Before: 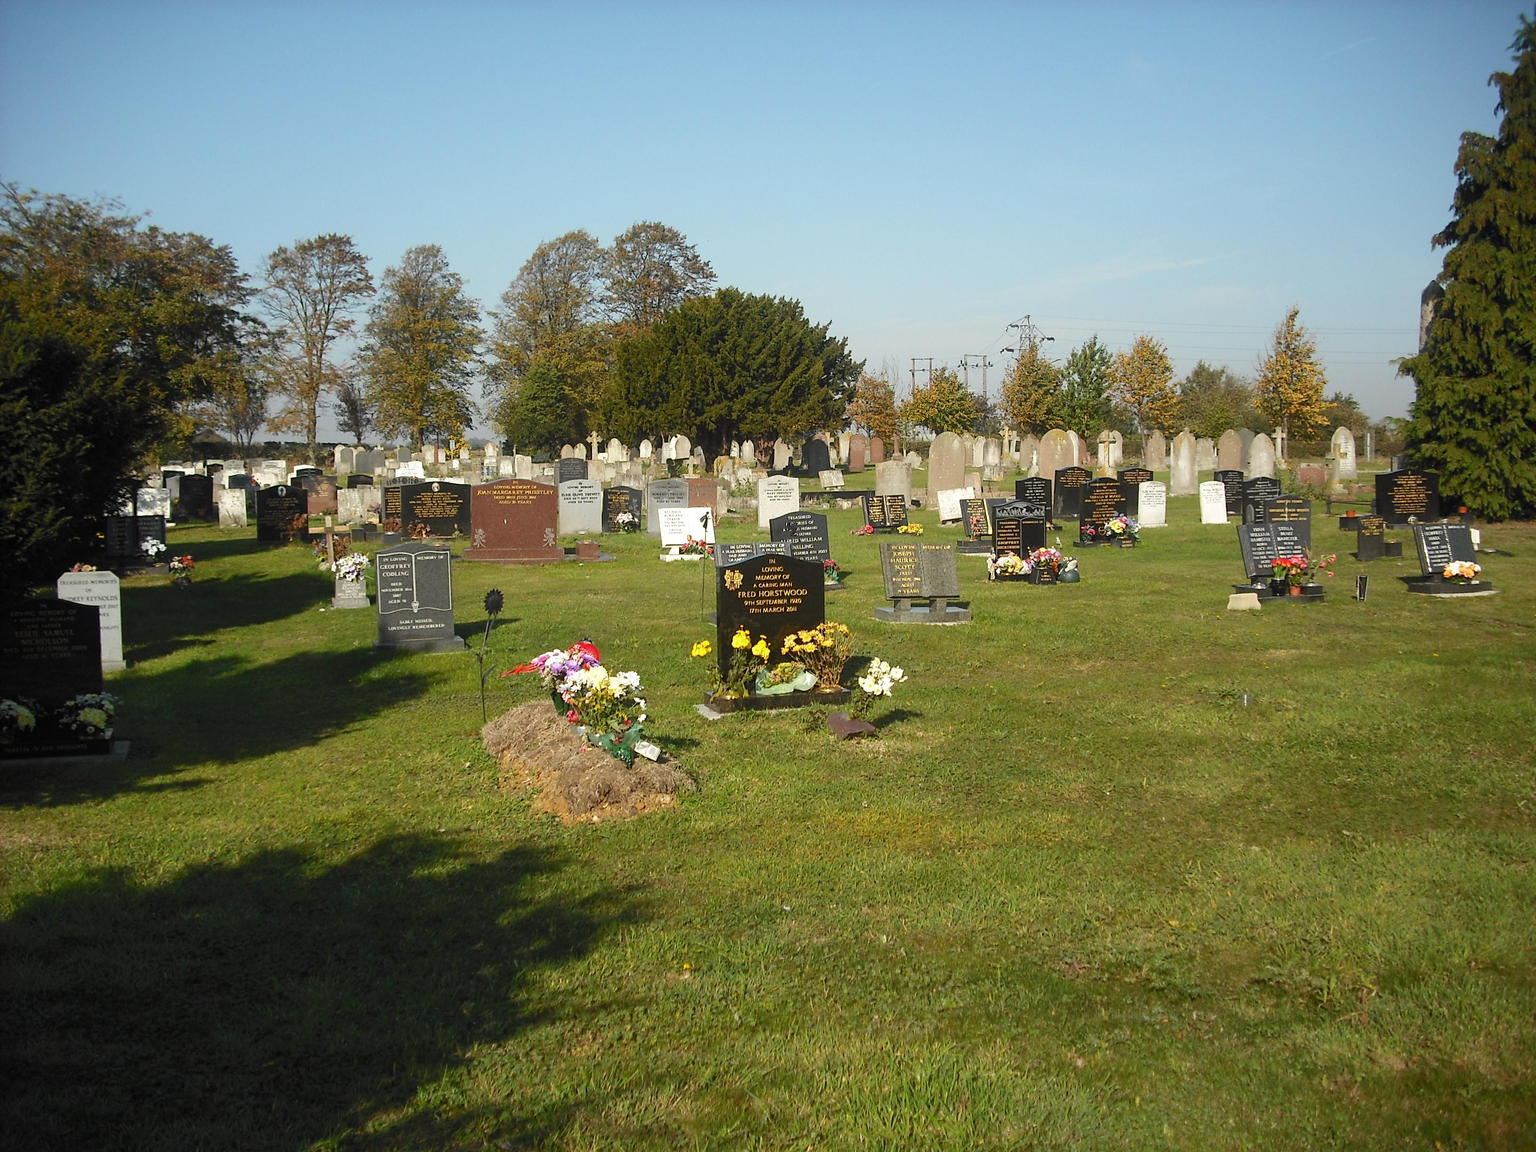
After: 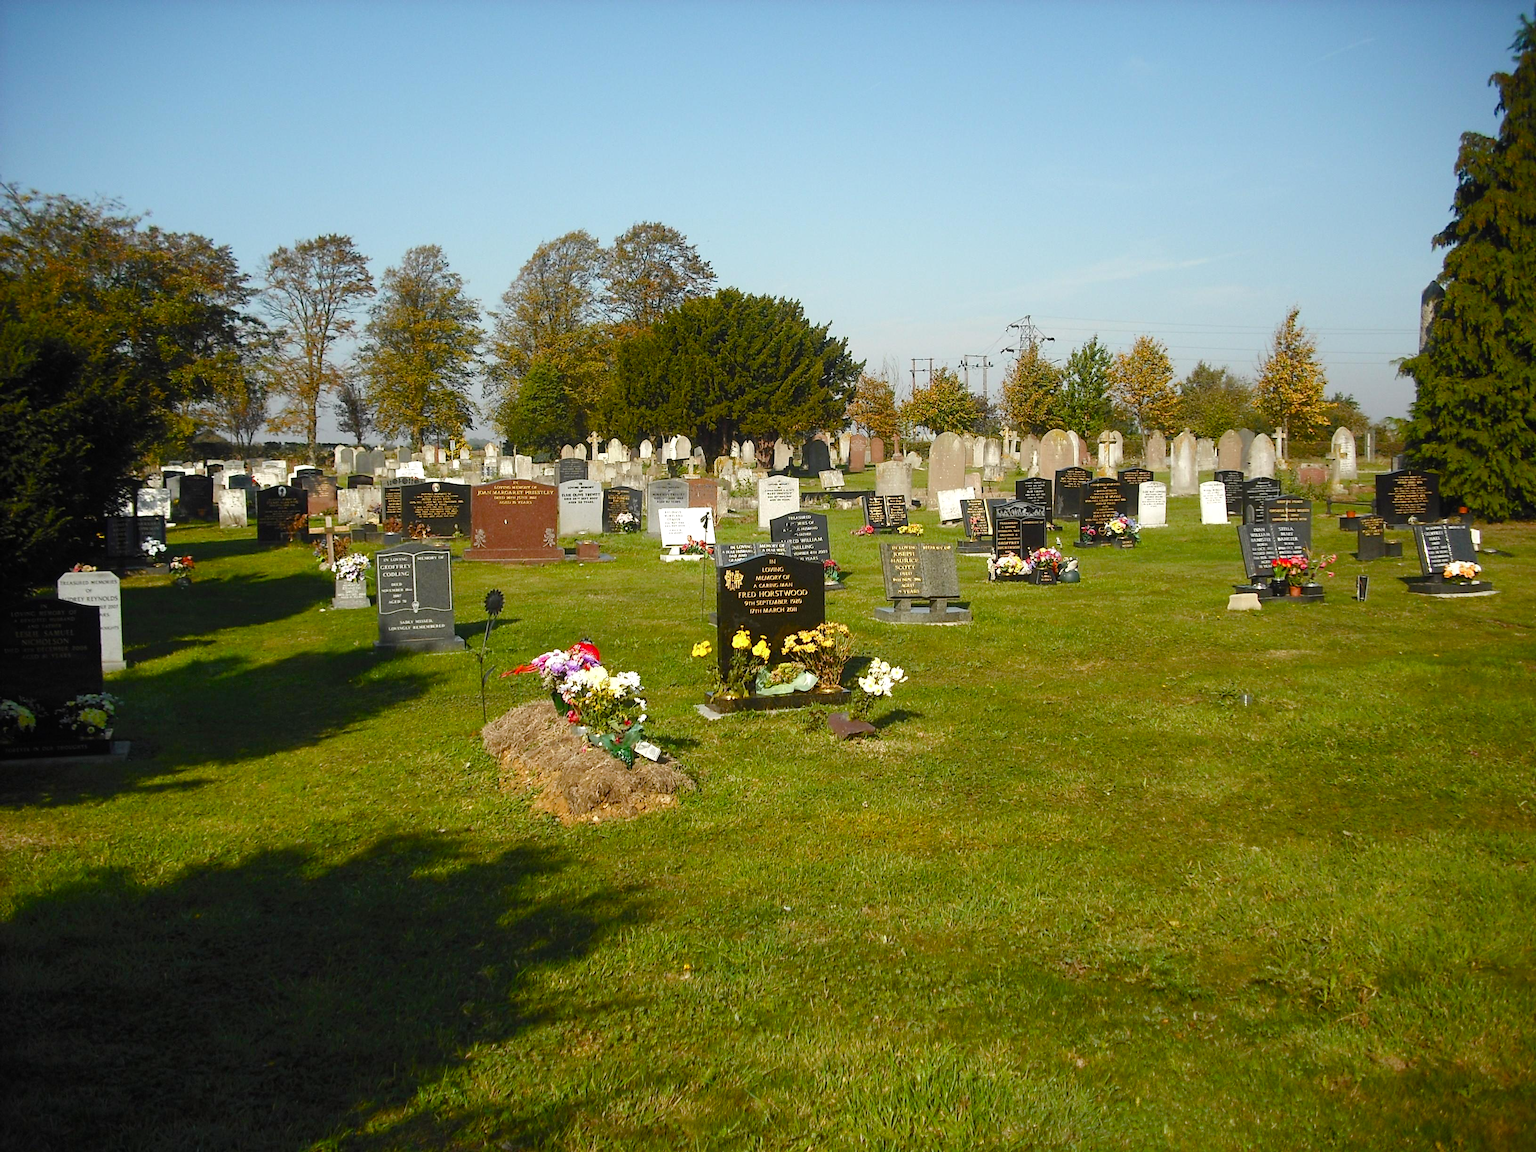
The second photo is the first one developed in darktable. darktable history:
color balance rgb: perceptual saturation grading › global saturation 20%, perceptual saturation grading › highlights -25.081%, perceptual saturation grading › shadows 50.296%, contrast 4.781%
